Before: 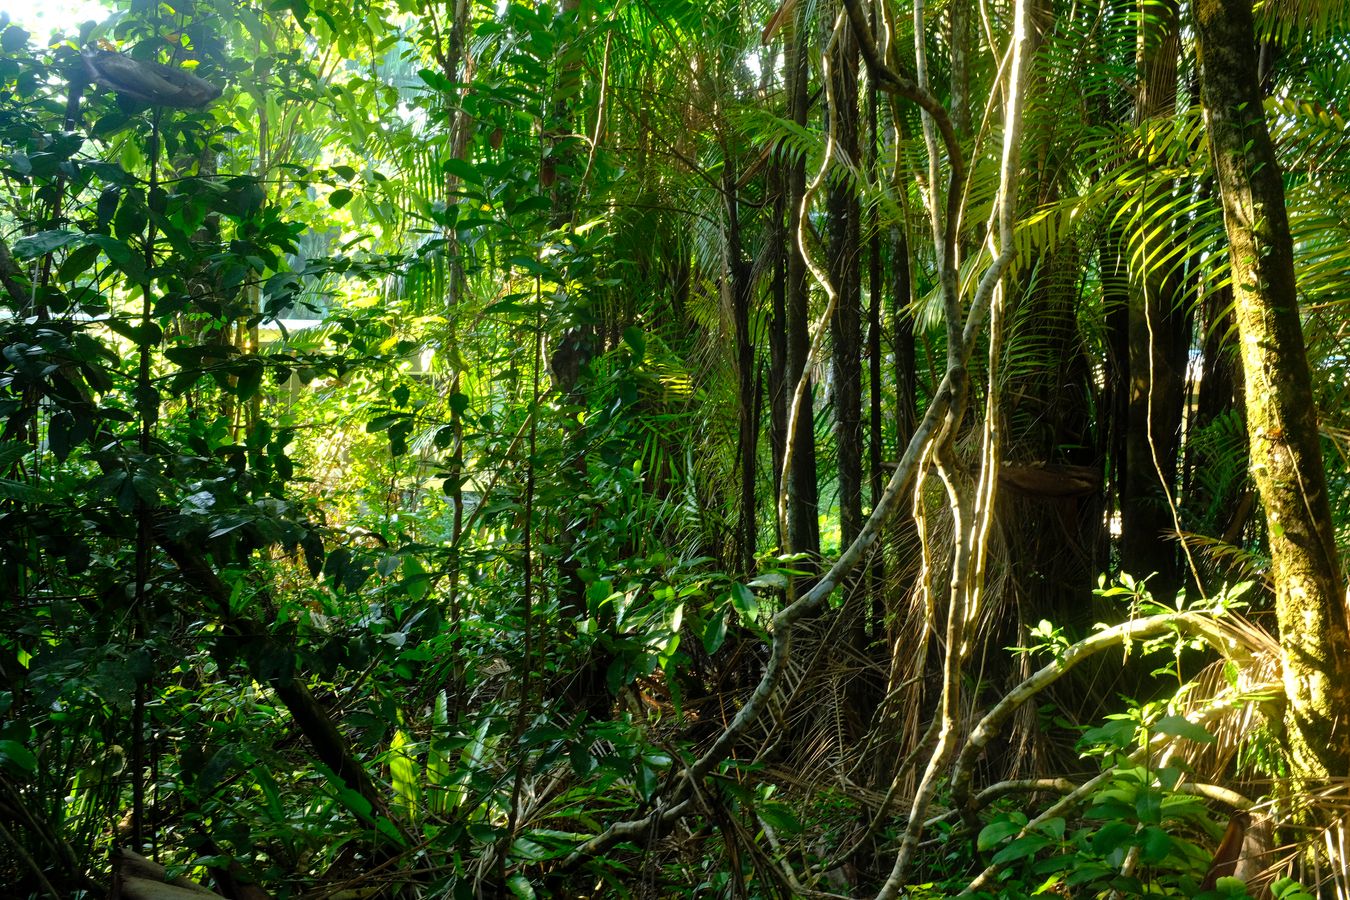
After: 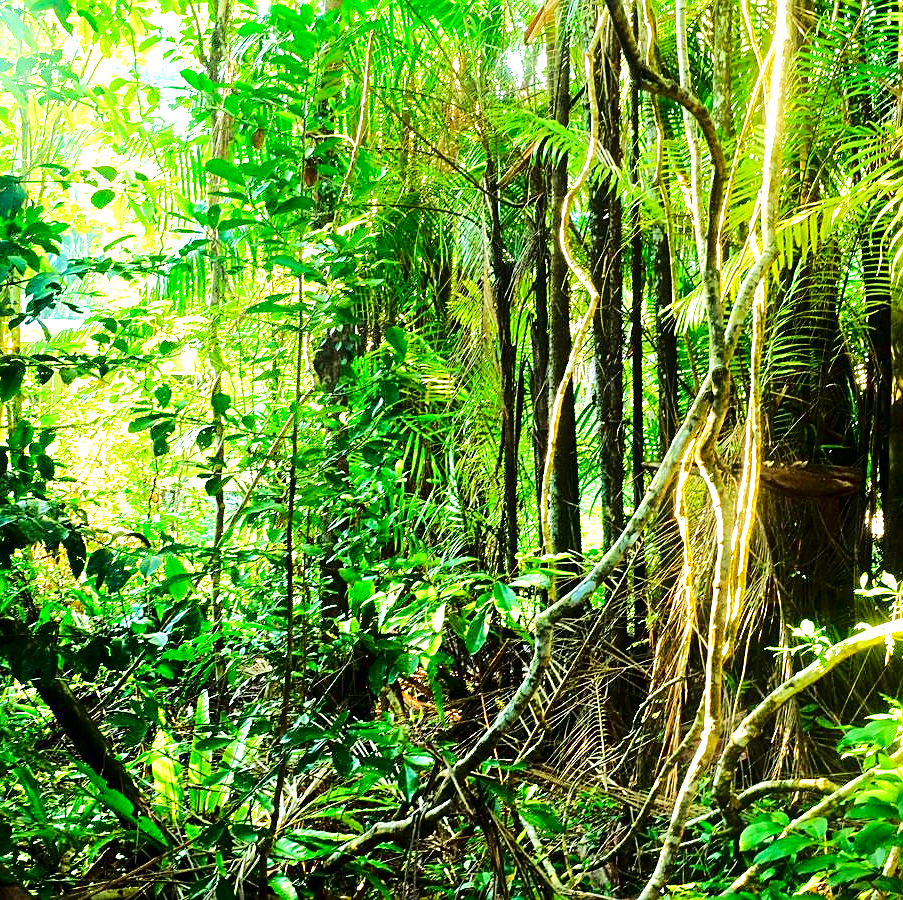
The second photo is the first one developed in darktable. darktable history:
exposure: black level correction 0, exposure 1.67 EV, compensate highlight preservation false
contrast brightness saturation: brightness -0.217, saturation 0.081
tone equalizer: -7 EV 0.157 EV, -6 EV 0.576 EV, -5 EV 1.14 EV, -4 EV 1.33 EV, -3 EV 1.13 EV, -2 EV 0.6 EV, -1 EV 0.152 EV, edges refinement/feathering 500, mask exposure compensation -1.57 EV, preserve details no
sharpen: on, module defaults
velvia: on, module defaults
crop and rotate: left 17.695%, right 15.406%
